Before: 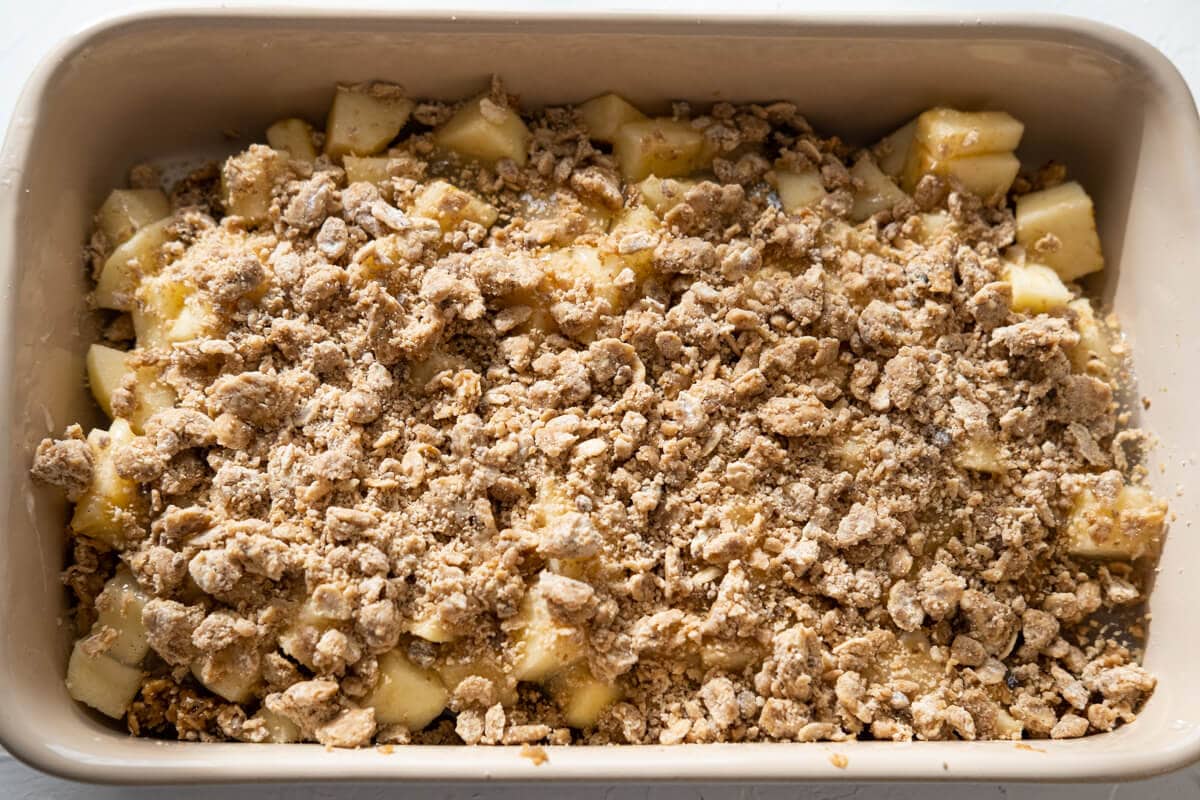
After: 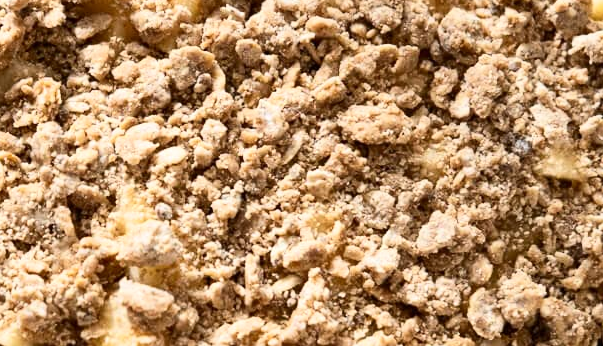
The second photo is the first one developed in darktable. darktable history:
crop: left 35.03%, top 36.625%, right 14.663%, bottom 20.057%
contrast brightness saturation: contrast 0.24, brightness 0.09
